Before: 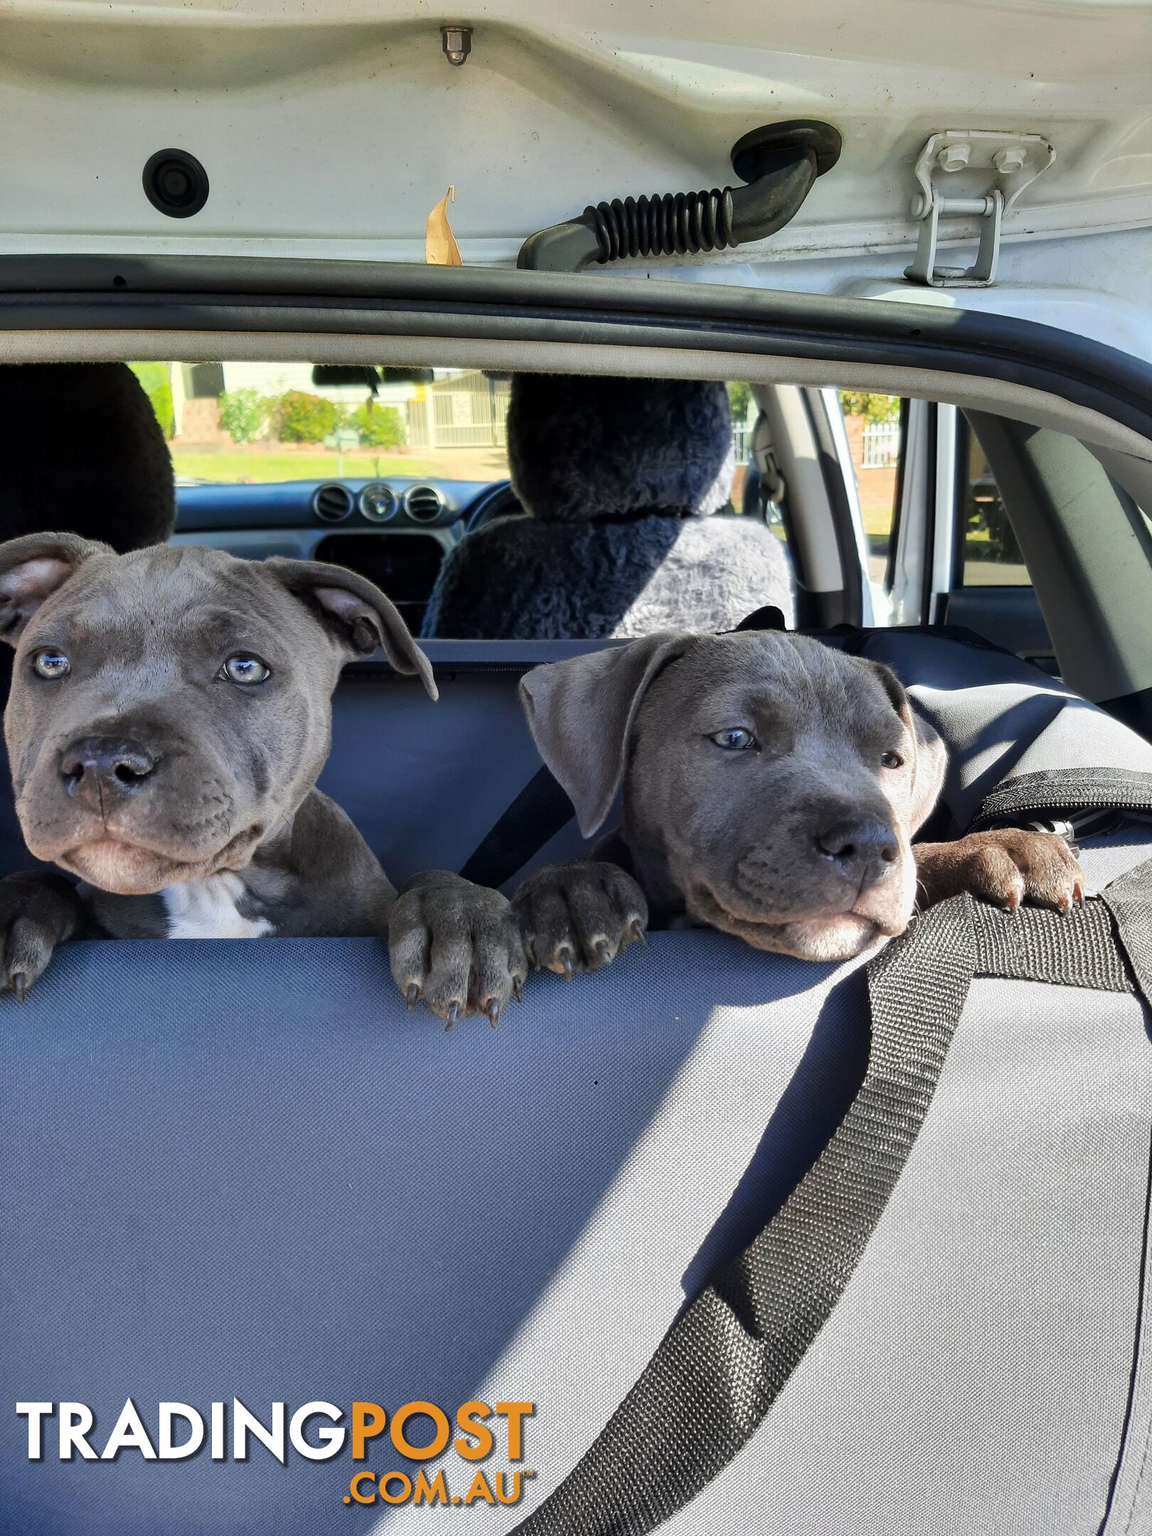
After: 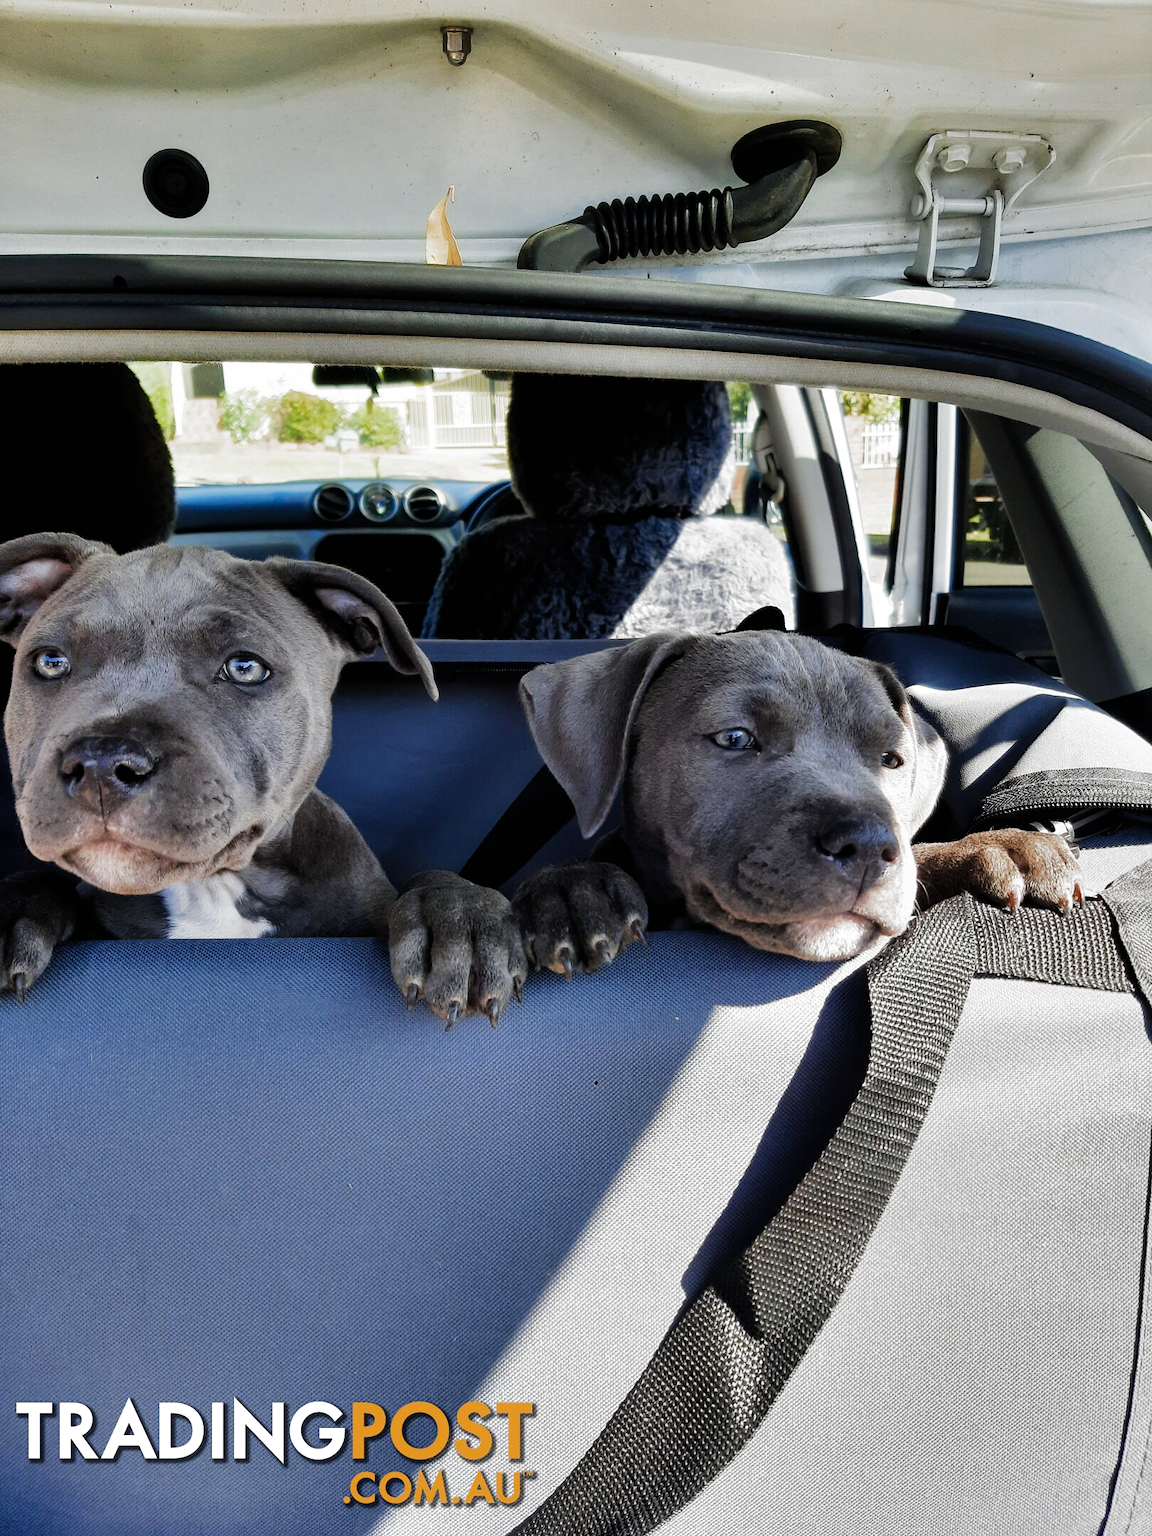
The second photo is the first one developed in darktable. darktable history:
filmic rgb: black relative exposure -8.04 EV, white relative exposure 2.36 EV, hardness 6.65, add noise in highlights 0.001, preserve chrominance no, color science v3 (2019), use custom middle-gray values true, contrast in highlights soft
